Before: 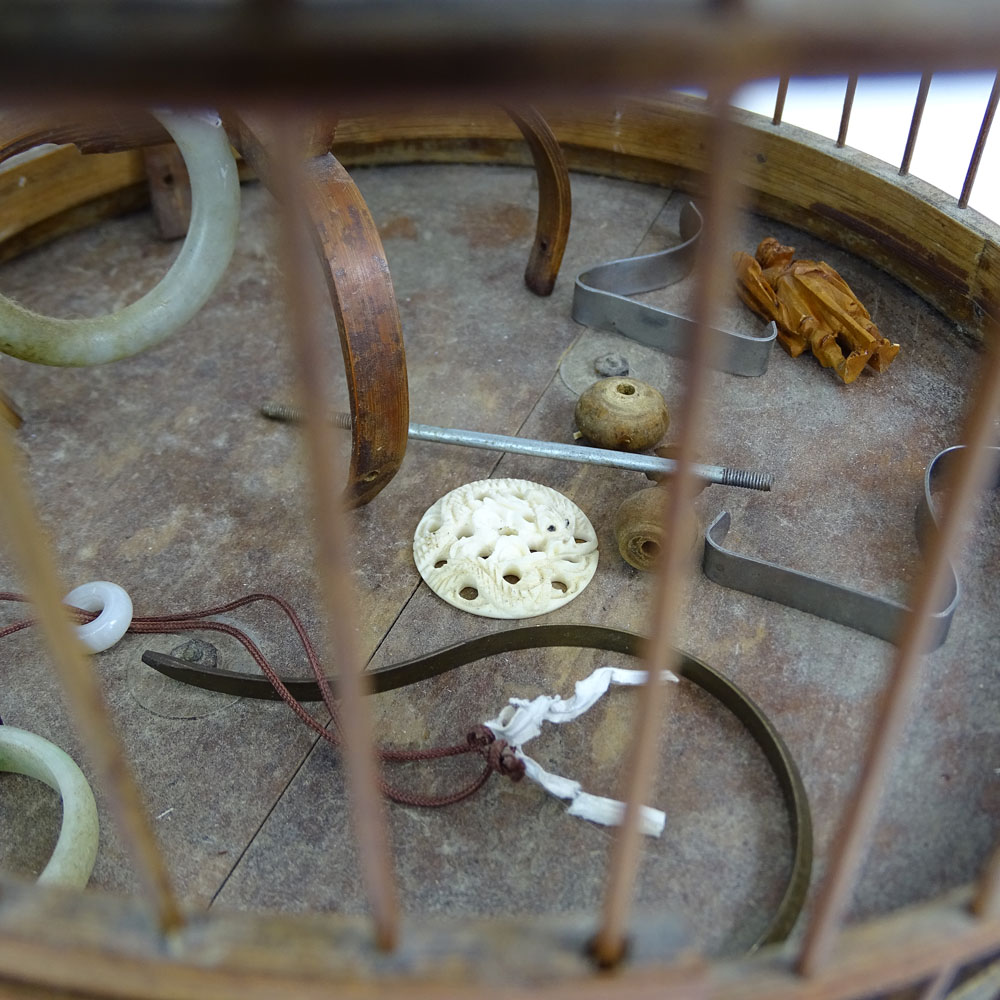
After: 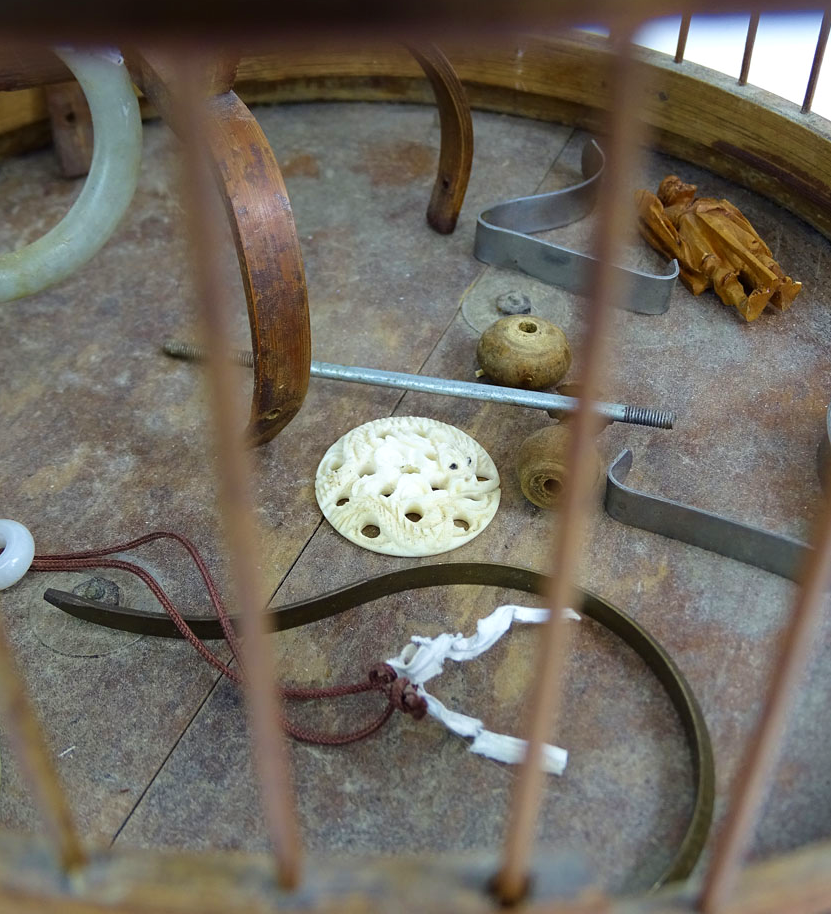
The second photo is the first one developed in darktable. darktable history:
crop: left 9.837%, top 6.213%, right 7.029%, bottom 2.359%
local contrast: mode bilateral grid, contrast 100, coarseness 100, detail 108%, midtone range 0.2
velvia: on, module defaults
